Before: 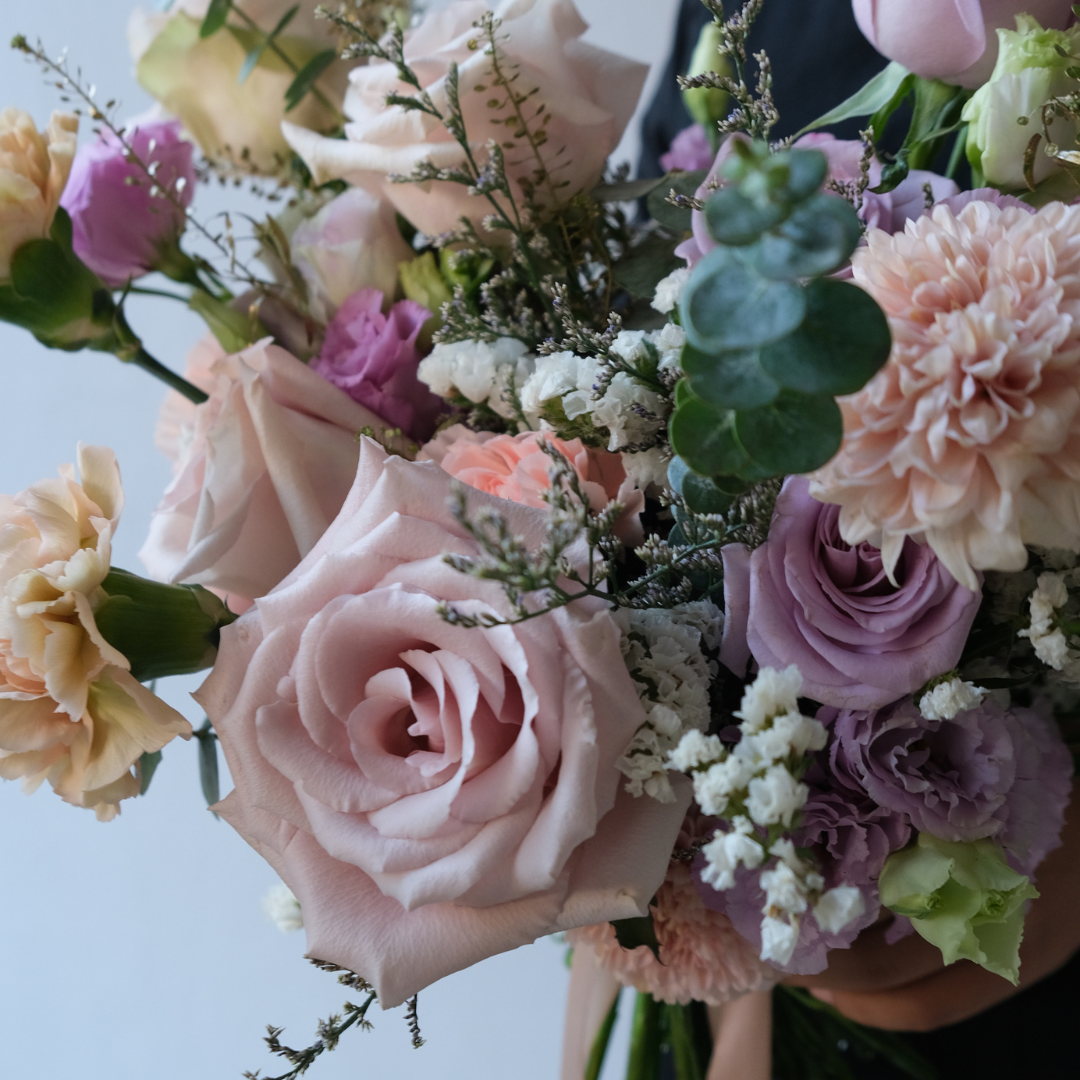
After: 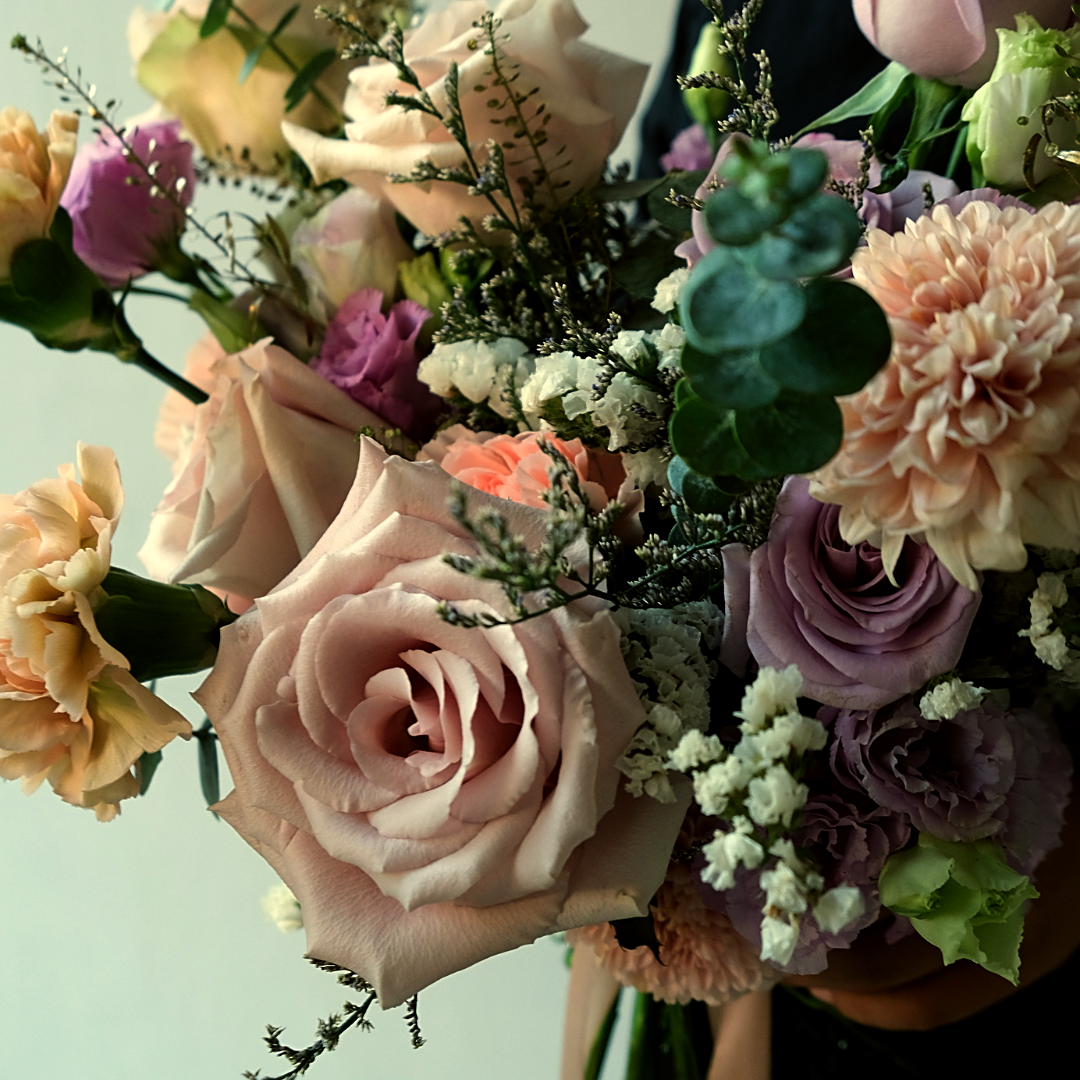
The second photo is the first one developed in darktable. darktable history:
color balance: mode lift, gamma, gain (sRGB), lift [1.014, 0.966, 0.918, 0.87], gamma [0.86, 0.734, 0.918, 0.976], gain [1.063, 1.13, 1.063, 0.86]
sharpen: on, module defaults
